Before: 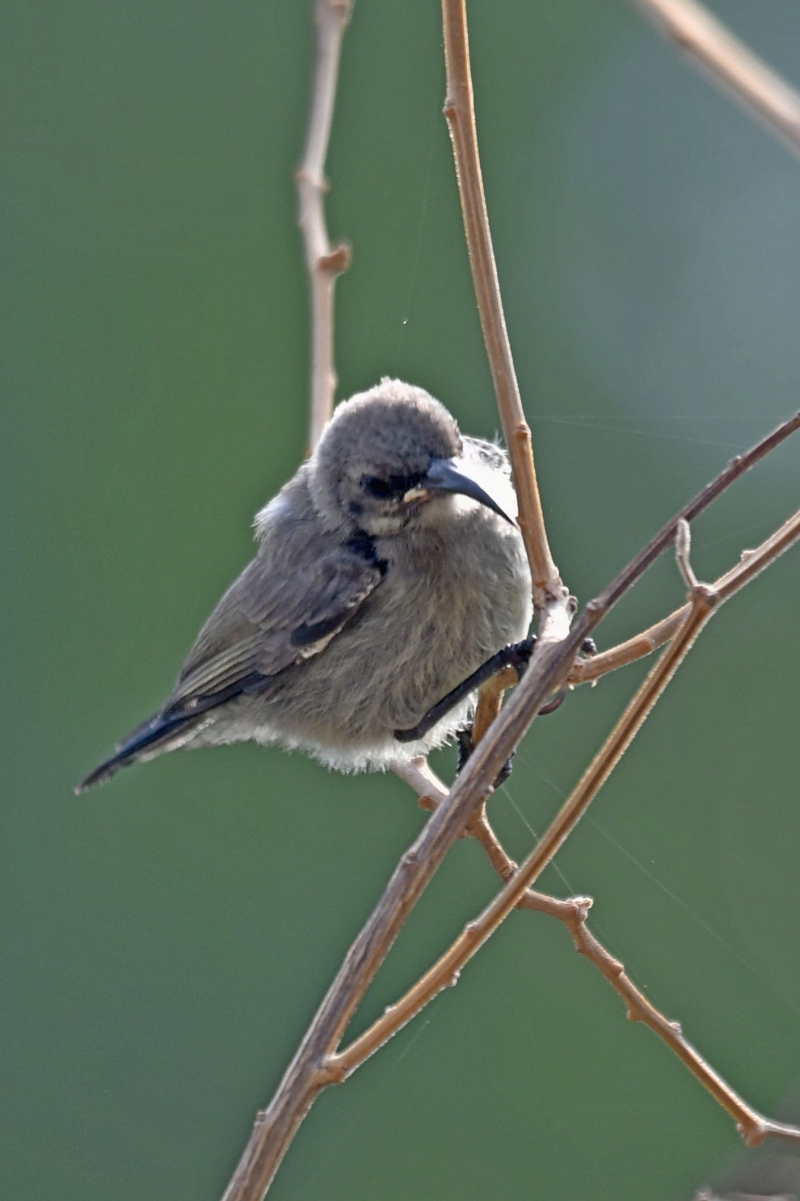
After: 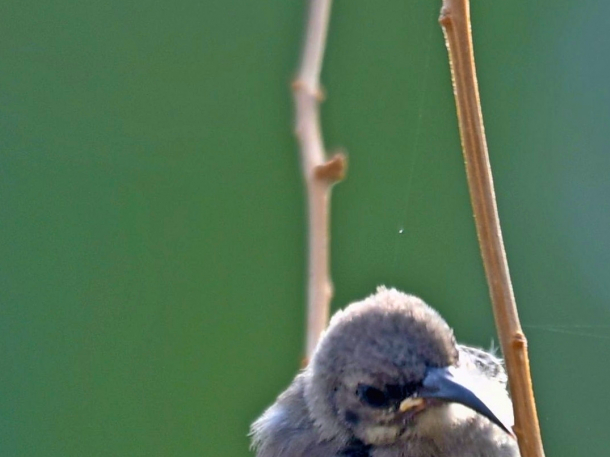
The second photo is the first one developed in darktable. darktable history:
velvia: on, module defaults
color balance rgb: perceptual saturation grading › global saturation 25%, global vibrance 20%
crop: left 0.579%, top 7.627%, right 23.167%, bottom 54.275%
